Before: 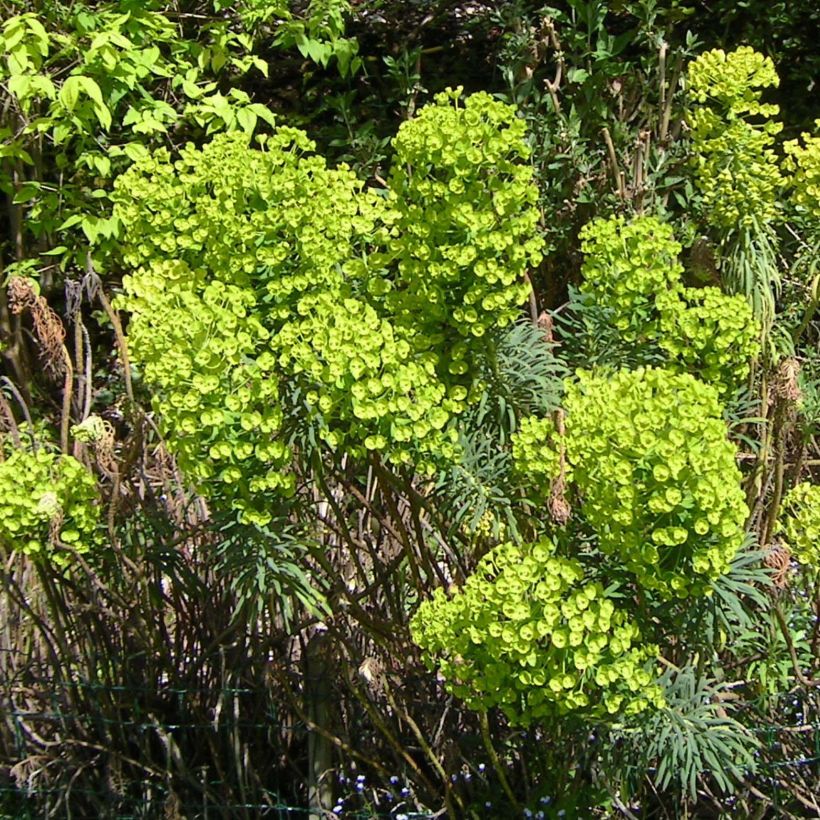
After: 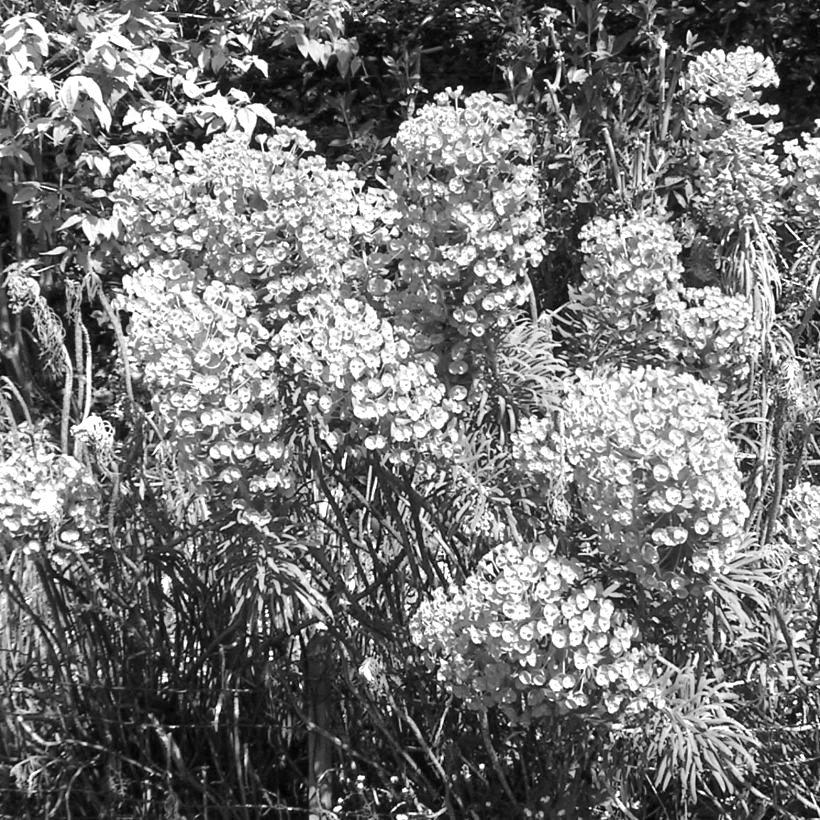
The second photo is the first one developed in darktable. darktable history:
color calibration: output gray [0.18, 0.41, 0.41, 0], gray › normalize channels true, illuminant same as pipeline (D50), adaptation XYZ, x 0.346, y 0.359, gamut compression 0
exposure: exposure 0.999 EV, compensate highlight preservation false
